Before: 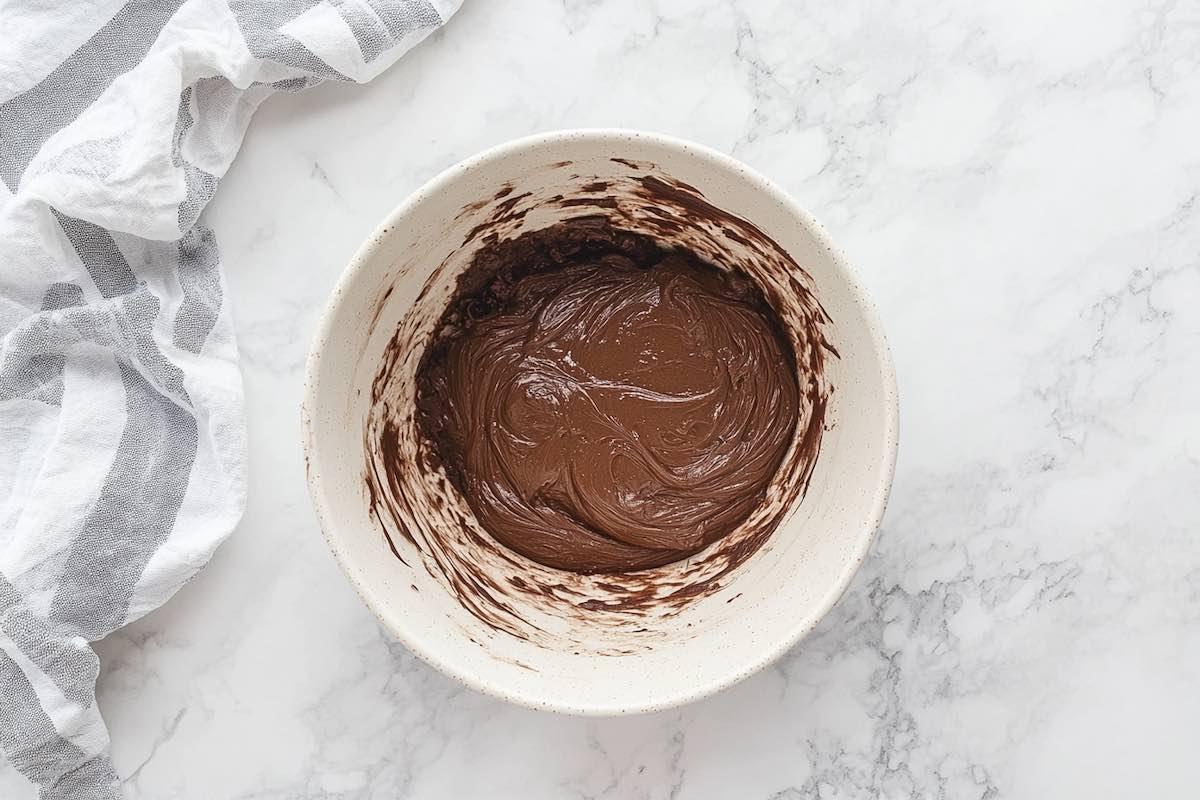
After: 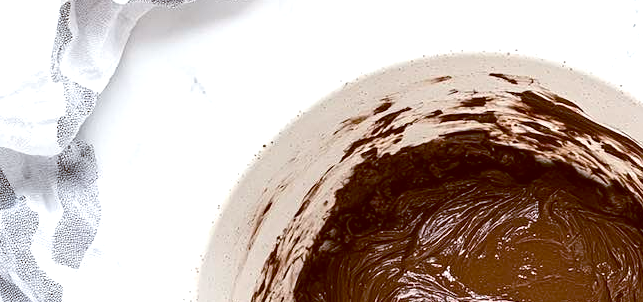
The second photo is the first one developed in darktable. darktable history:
color balance: lift [1, 1.015, 1.004, 0.985], gamma [1, 0.958, 0.971, 1.042], gain [1, 0.956, 0.977, 1.044]
crop: left 10.121%, top 10.631%, right 36.218%, bottom 51.526%
tone equalizer: -8 EV -0.75 EV, -7 EV -0.7 EV, -6 EV -0.6 EV, -5 EV -0.4 EV, -3 EV 0.4 EV, -2 EV 0.6 EV, -1 EV 0.7 EV, +0 EV 0.75 EV, edges refinement/feathering 500, mask exposure compensation -1.57 EV, preserve details no
